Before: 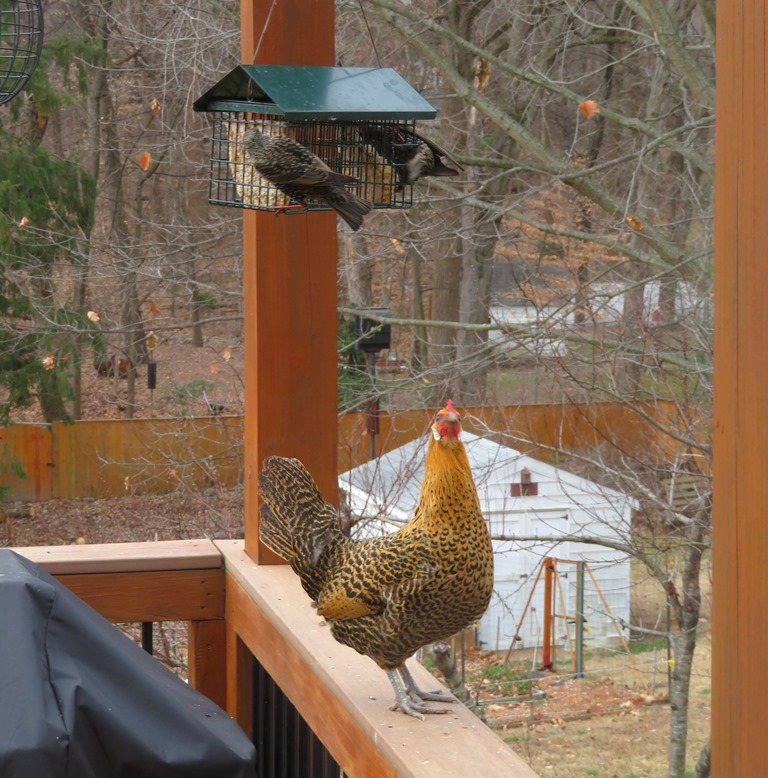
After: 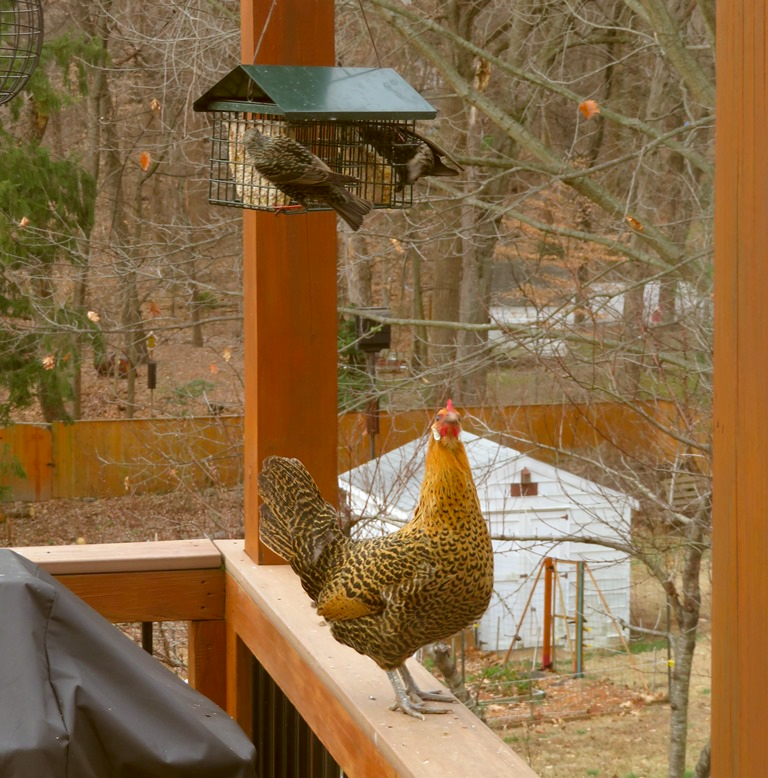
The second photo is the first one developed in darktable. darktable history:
shadows and highlights: soften with gaussian
color correction: highlights a* -0.482, highlights b* 0.161, shadows a* 4.66, shadows b* 20.72
